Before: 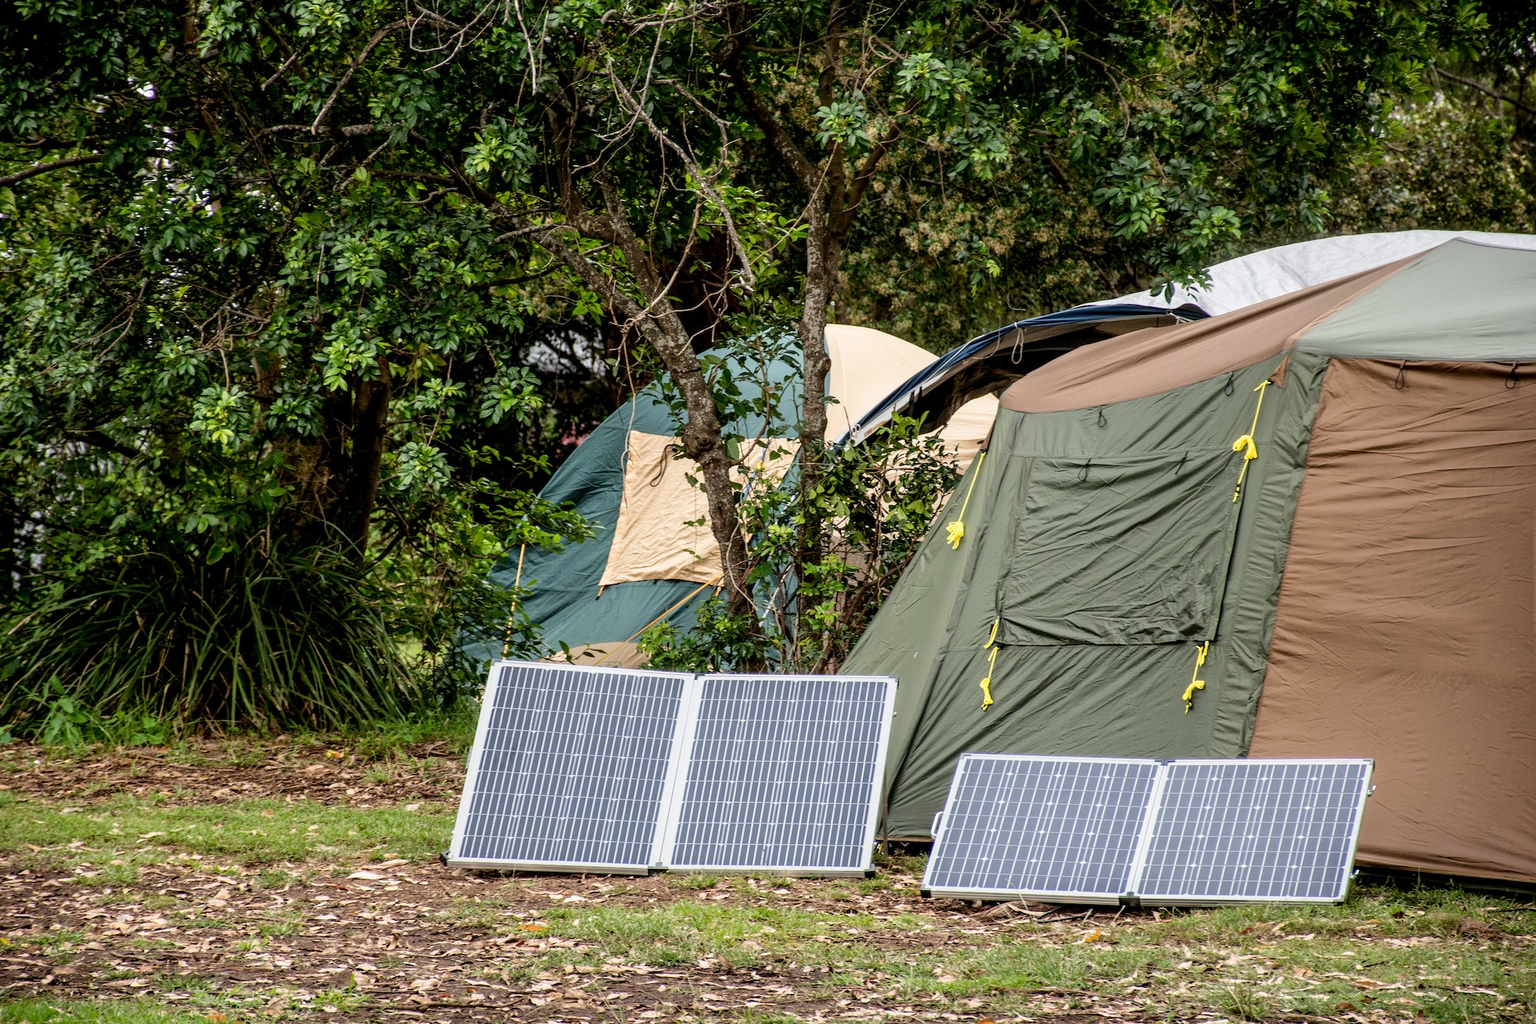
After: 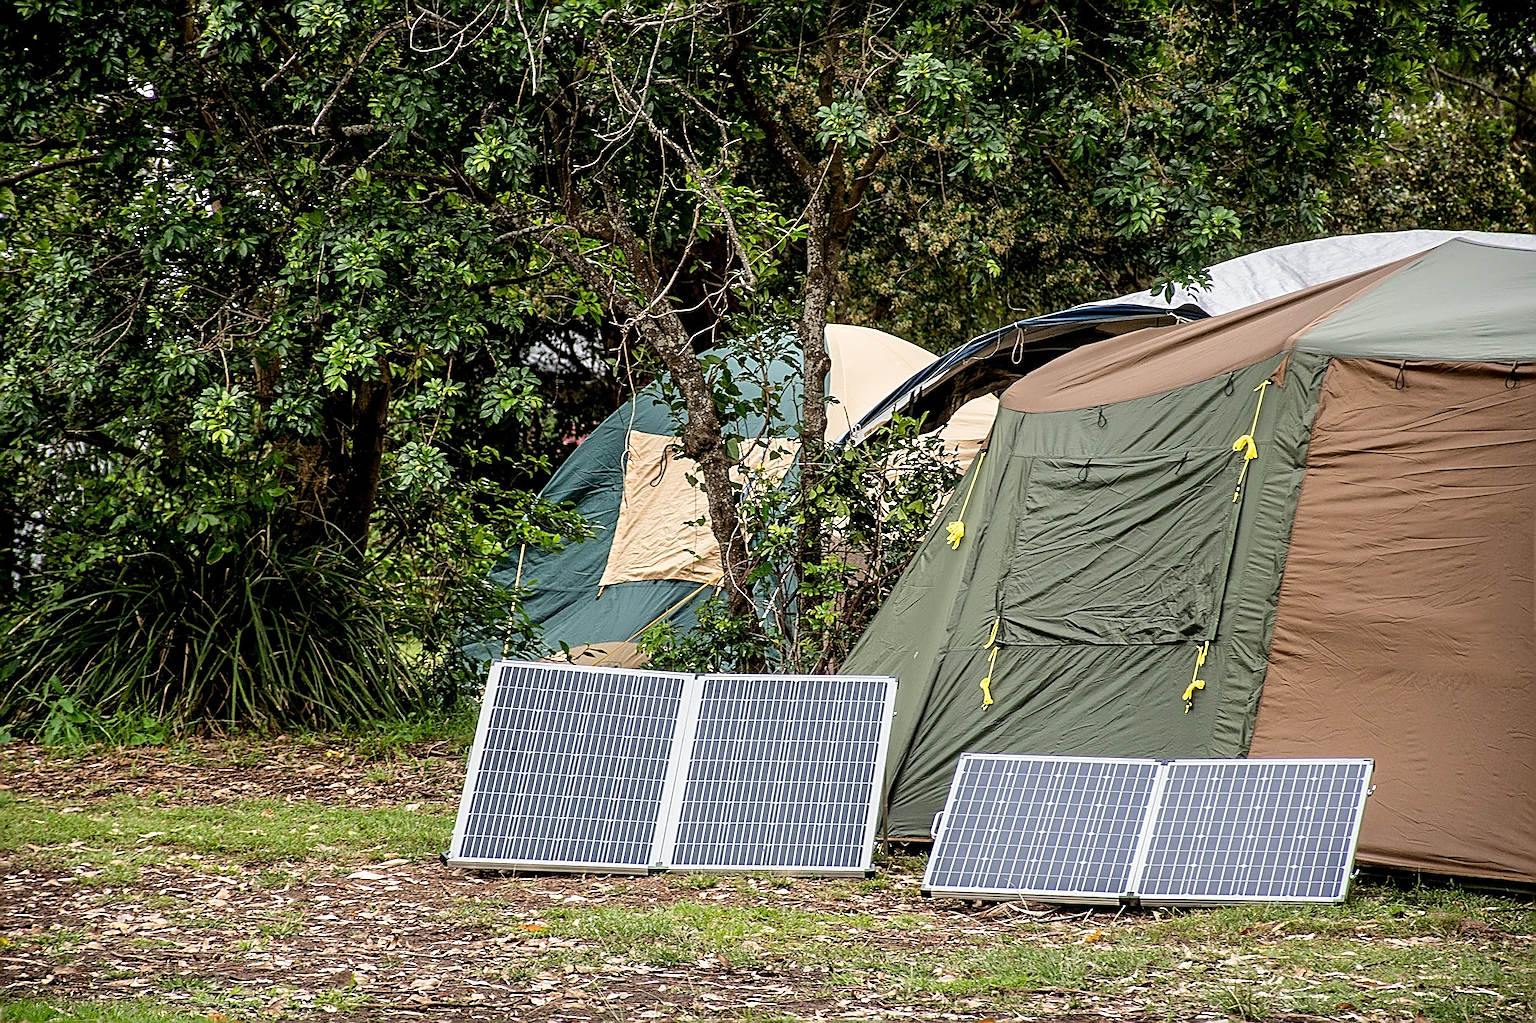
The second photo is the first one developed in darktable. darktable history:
color balance: mode lift, gamma, gain (sRGB)
sharpen: radius 1.685, amount 1.294
